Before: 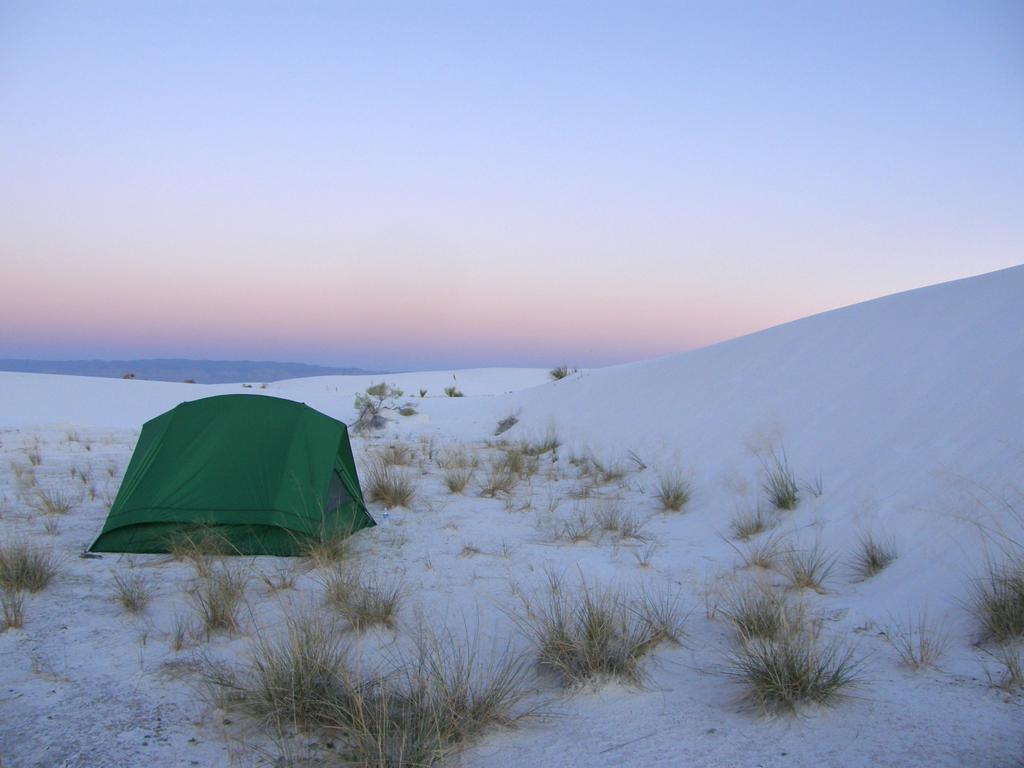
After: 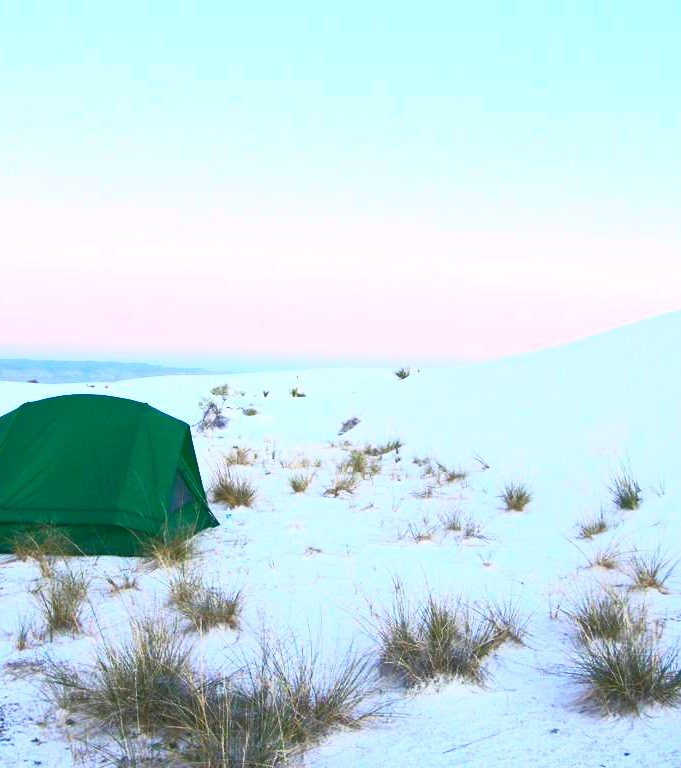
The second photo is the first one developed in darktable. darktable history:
contrast brightness saturation: contrast 0.982, brightness 0.987, saturation 0.991
crop and rotate: left 15.383%, right 18.042%
